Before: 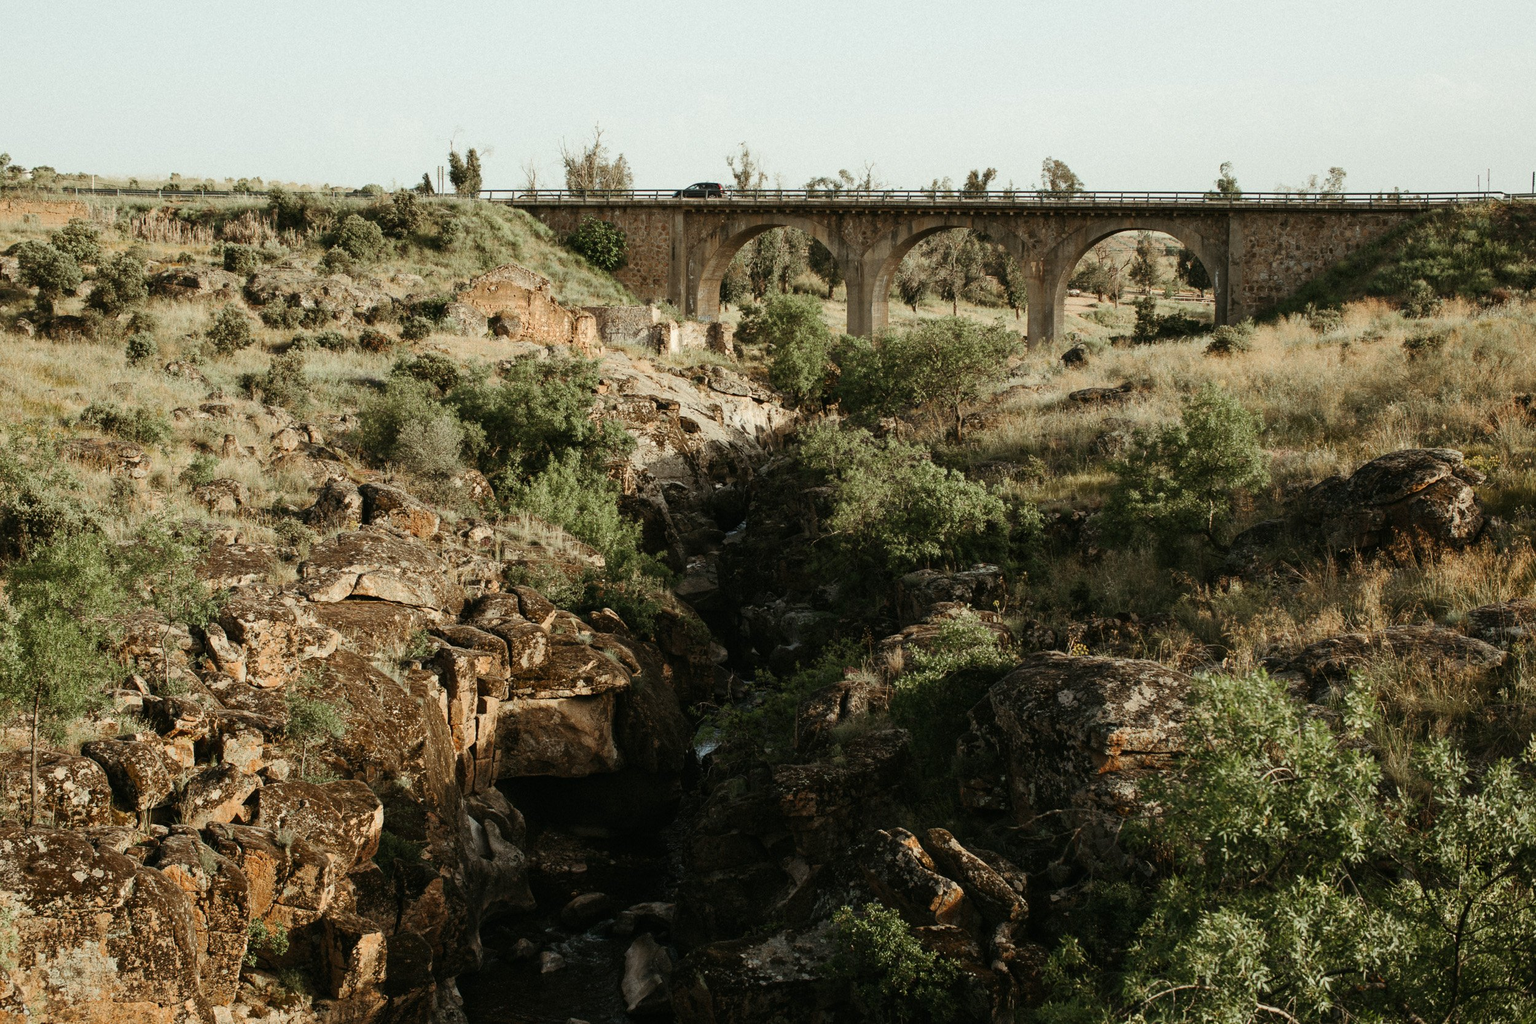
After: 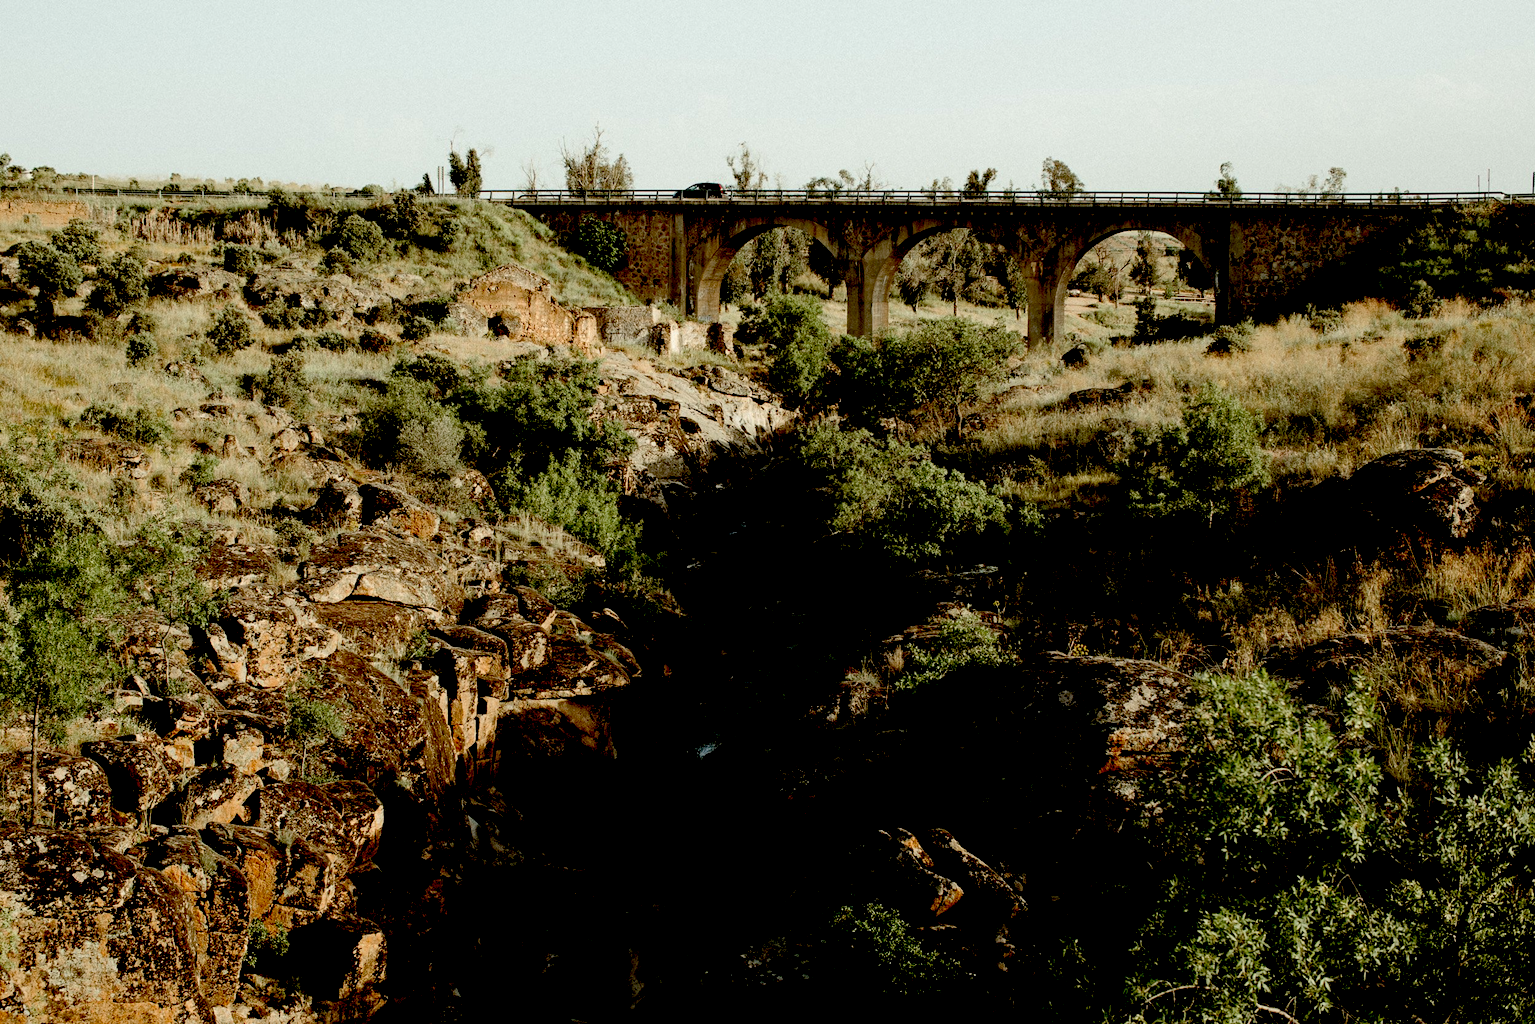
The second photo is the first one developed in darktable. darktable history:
exposure: black level correction 0.057, compensate highlight preservation false
